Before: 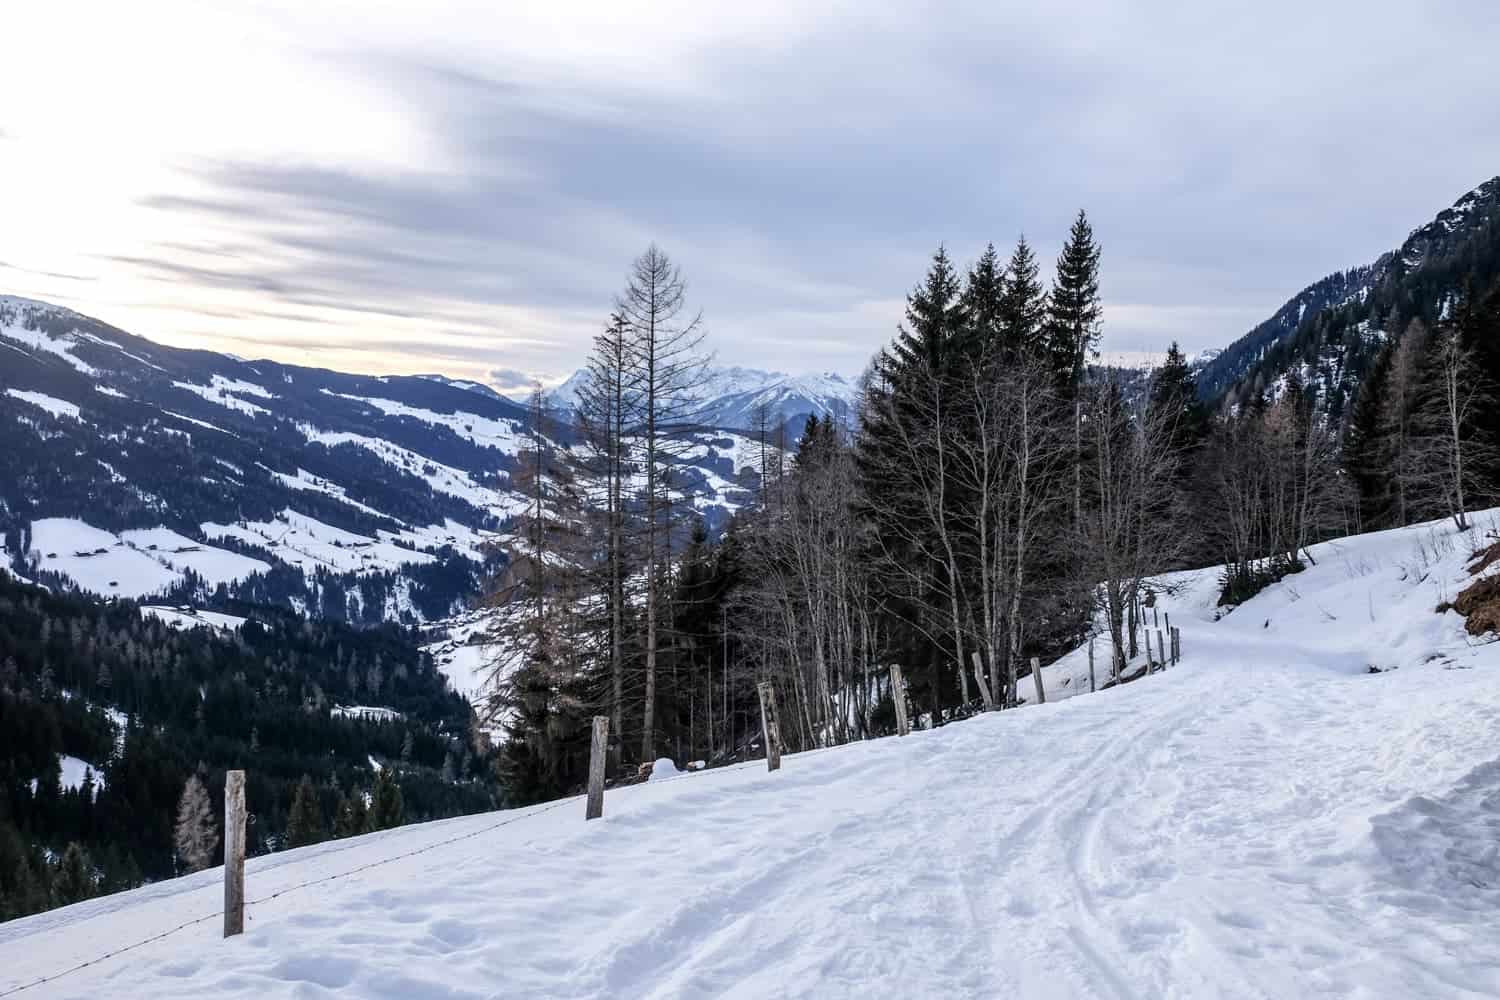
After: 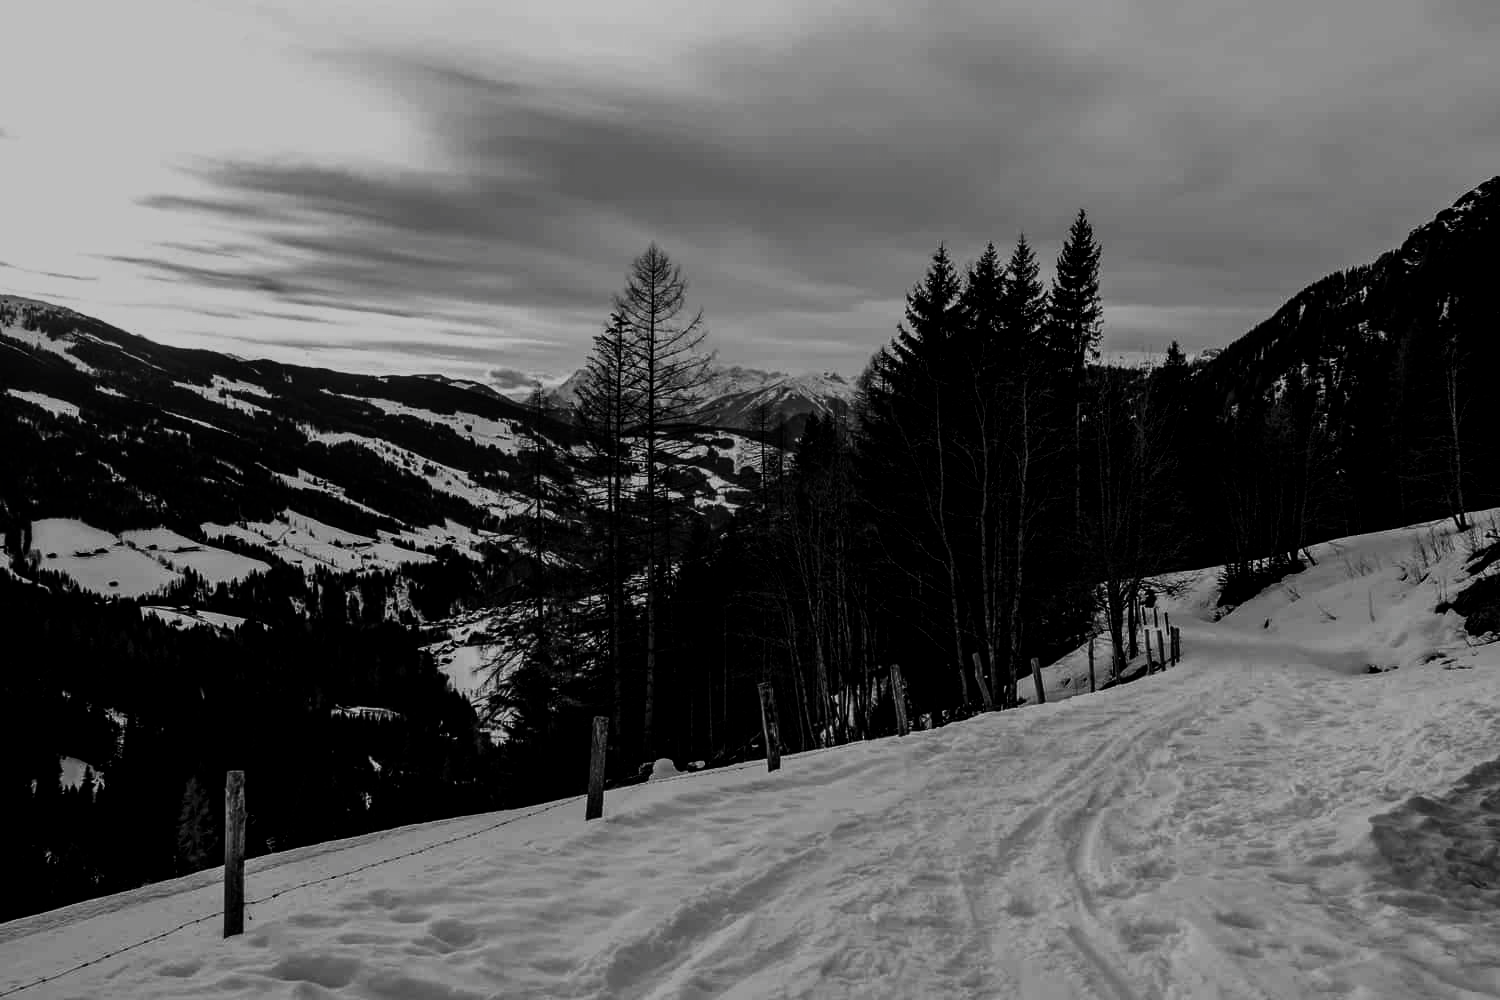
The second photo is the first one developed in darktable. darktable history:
contrast brightness saturation: contrast 0.019, brightness -0.983, saturation -0.994
color calibration: illuminant custom, x 0.345, y 0.359, temperature 5025.76 K
filmic rgb: black relative exposure -5.03 EV, white relative exposure 3.53 EV, hardness 3.18, contrast 1.189, highlights saturation mix -49.12%
